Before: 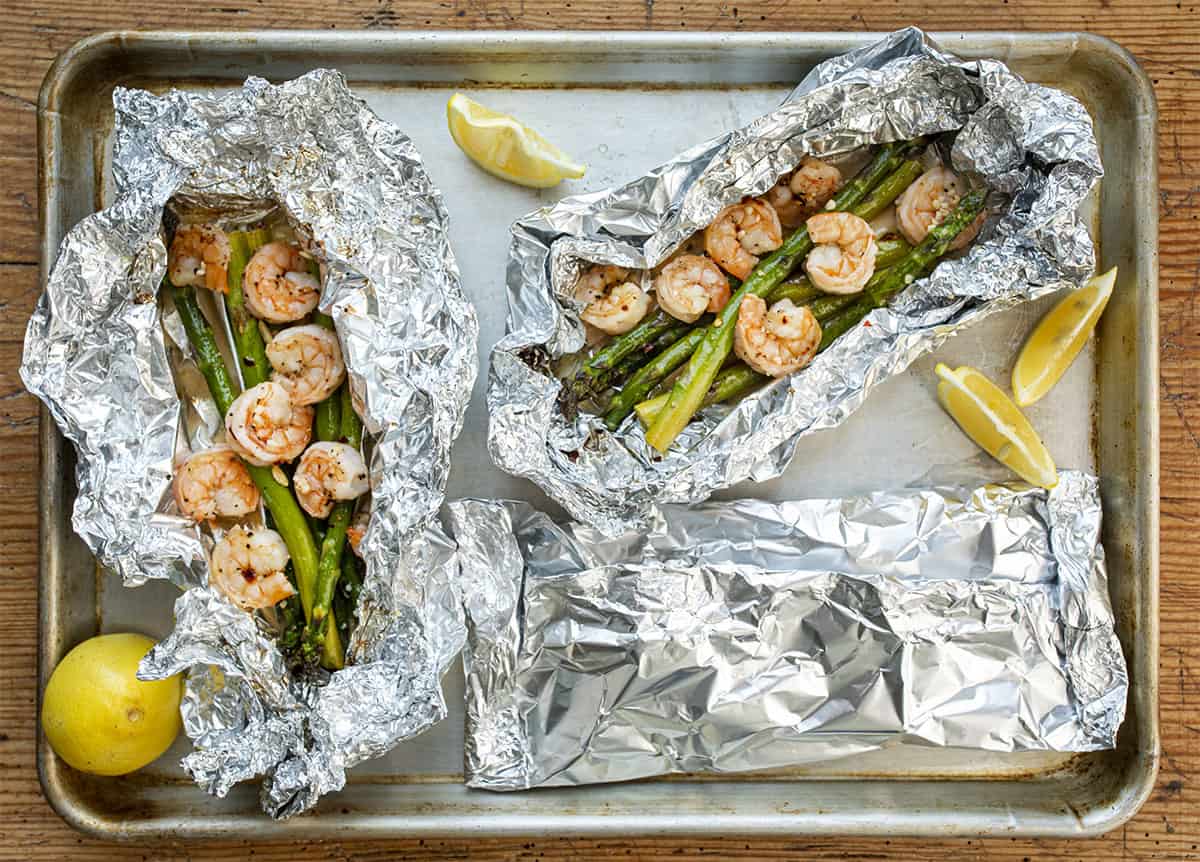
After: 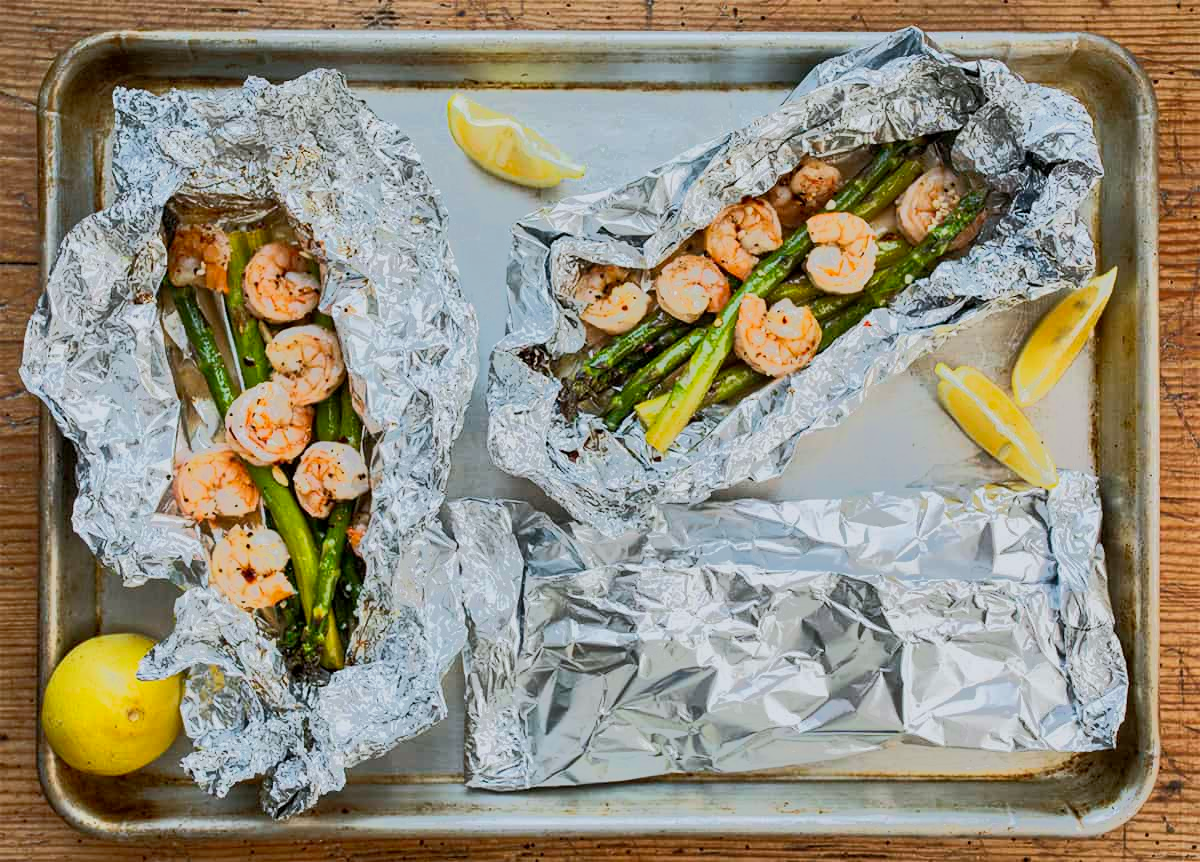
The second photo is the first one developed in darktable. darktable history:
white balance: red 0.983, blue 1.036
tone equalizer: -7 EV -0.63 EV, -6 EV 1 EV, -5 EV -0.45 EV, -4 EV 0.43 EV, -3 EV 0.41 EV, -2 EV 0.15 EV, -1 EV -0.15 EV, +0 EV -0.39 EV, smoothing diameter 25%, edges refinement/feathering 10, preserve details guided filter
